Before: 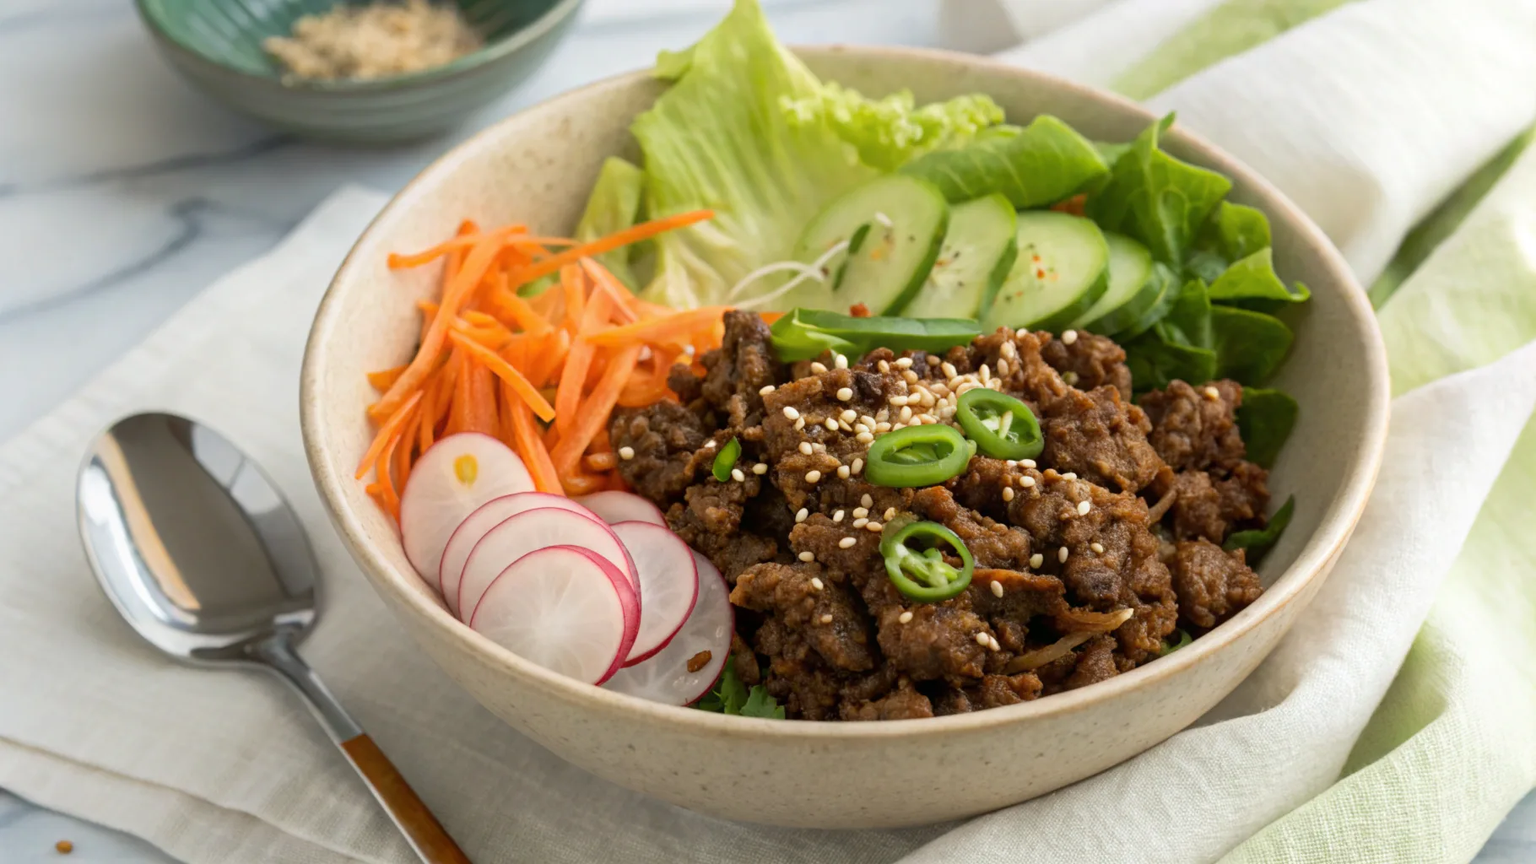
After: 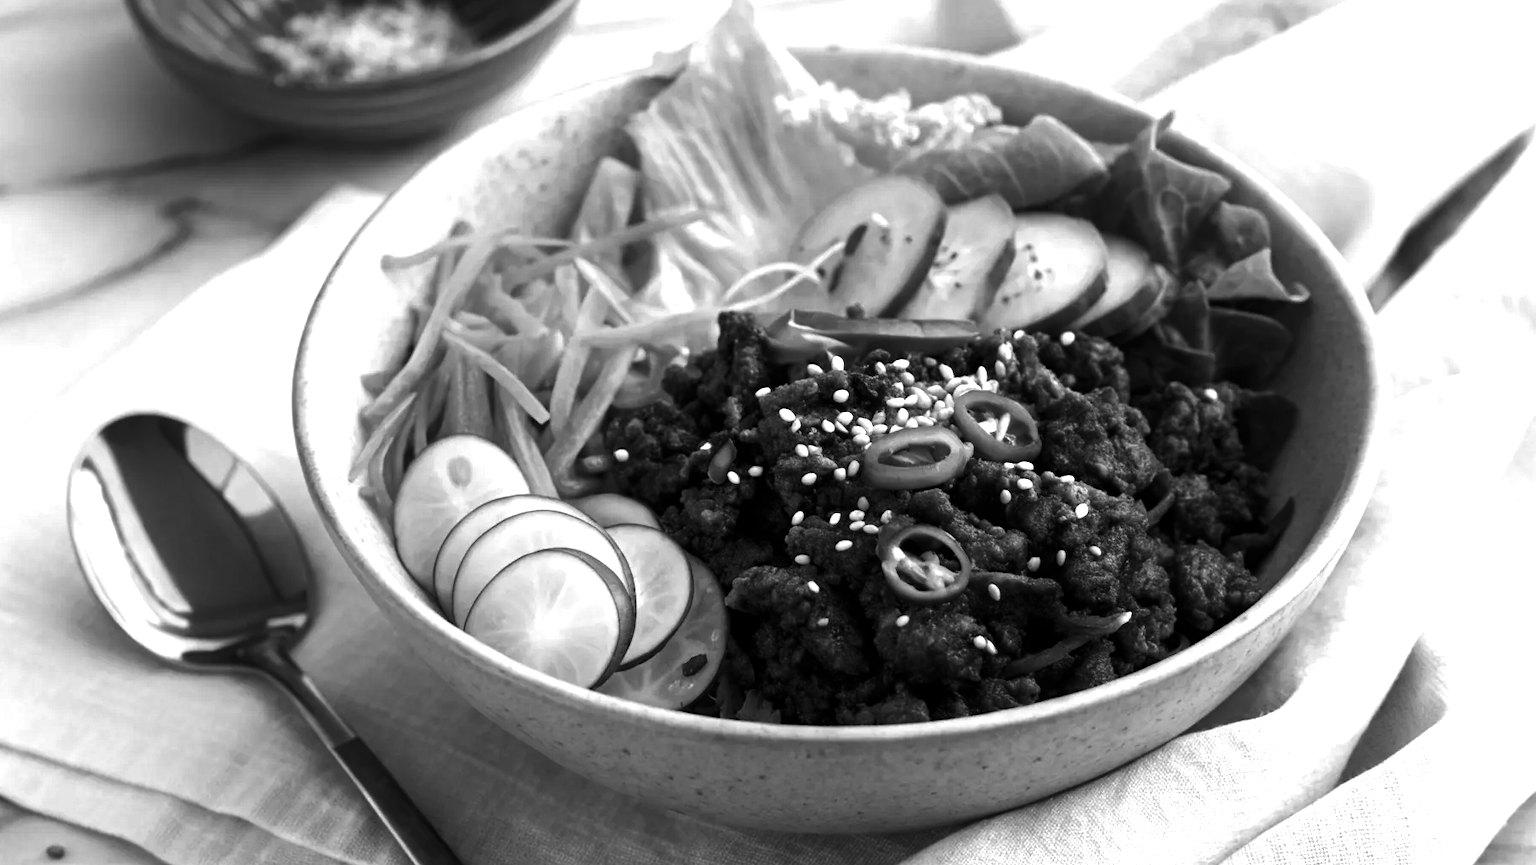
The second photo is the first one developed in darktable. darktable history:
color zones: curves: ch0 [(0, 0.5) (0.125, 0.4) (0.25, 0.5) (0.375, 0.4) (0.5, 0.4) (0.625, 0.35) (0.75, 0.35) (0.875, 0.5)]; ch1 [(0, 0.35) (0.125, 0.45) (0.25, 0.35) (0.375, 0.35) (0.5, 0.35) (0.625, 0.35) (0.75, 0.45) (0.875, 0.35)]; ch2 [(0, 0.6) (0.125, 0.5) (0.25, 0.5) (0.375, 0.6) (0.5, 0.6) (0.625, 0.5) (0.75, 0.5) (0.875, 0.5)]
crop and rotate: left 0.614%, top 0.179%, bottom 0.309%
exposure: black level correction 0, exposure 0.7 EV, compensate exposure bias true, compensate highlight preservation false
contrast brightness saturation: contrast -0.03, brightness -0.59, saturation -1
